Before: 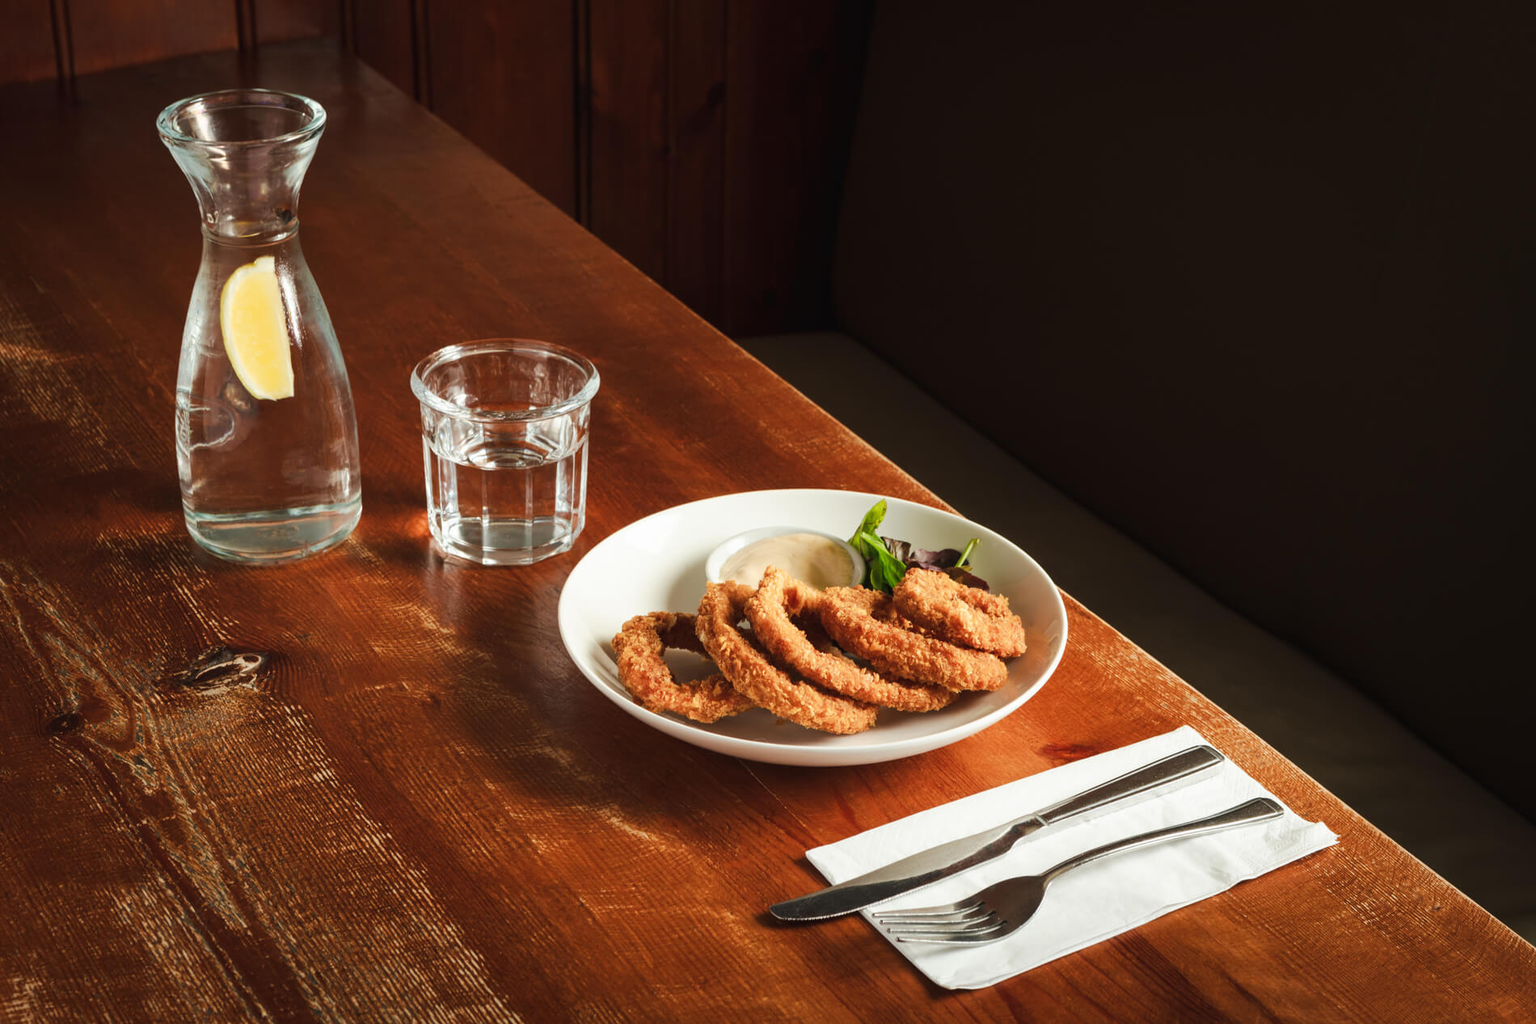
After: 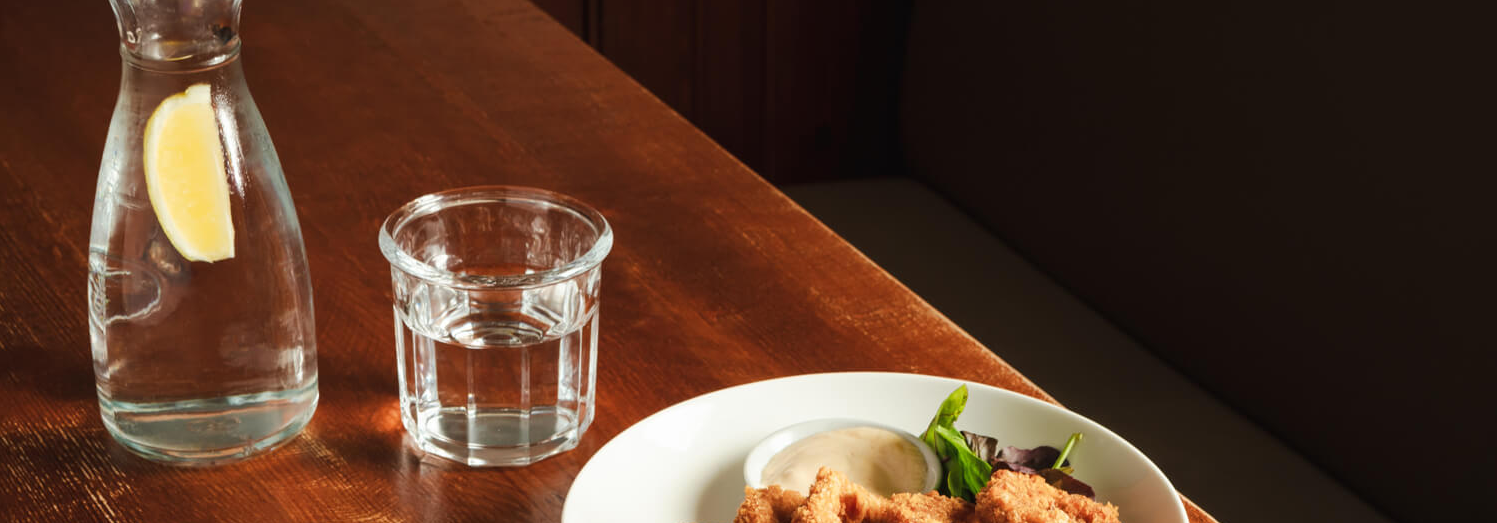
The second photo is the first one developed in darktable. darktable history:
crop: left 6.814%, top 18.435%, right 14.386%, bottom 40.229%
